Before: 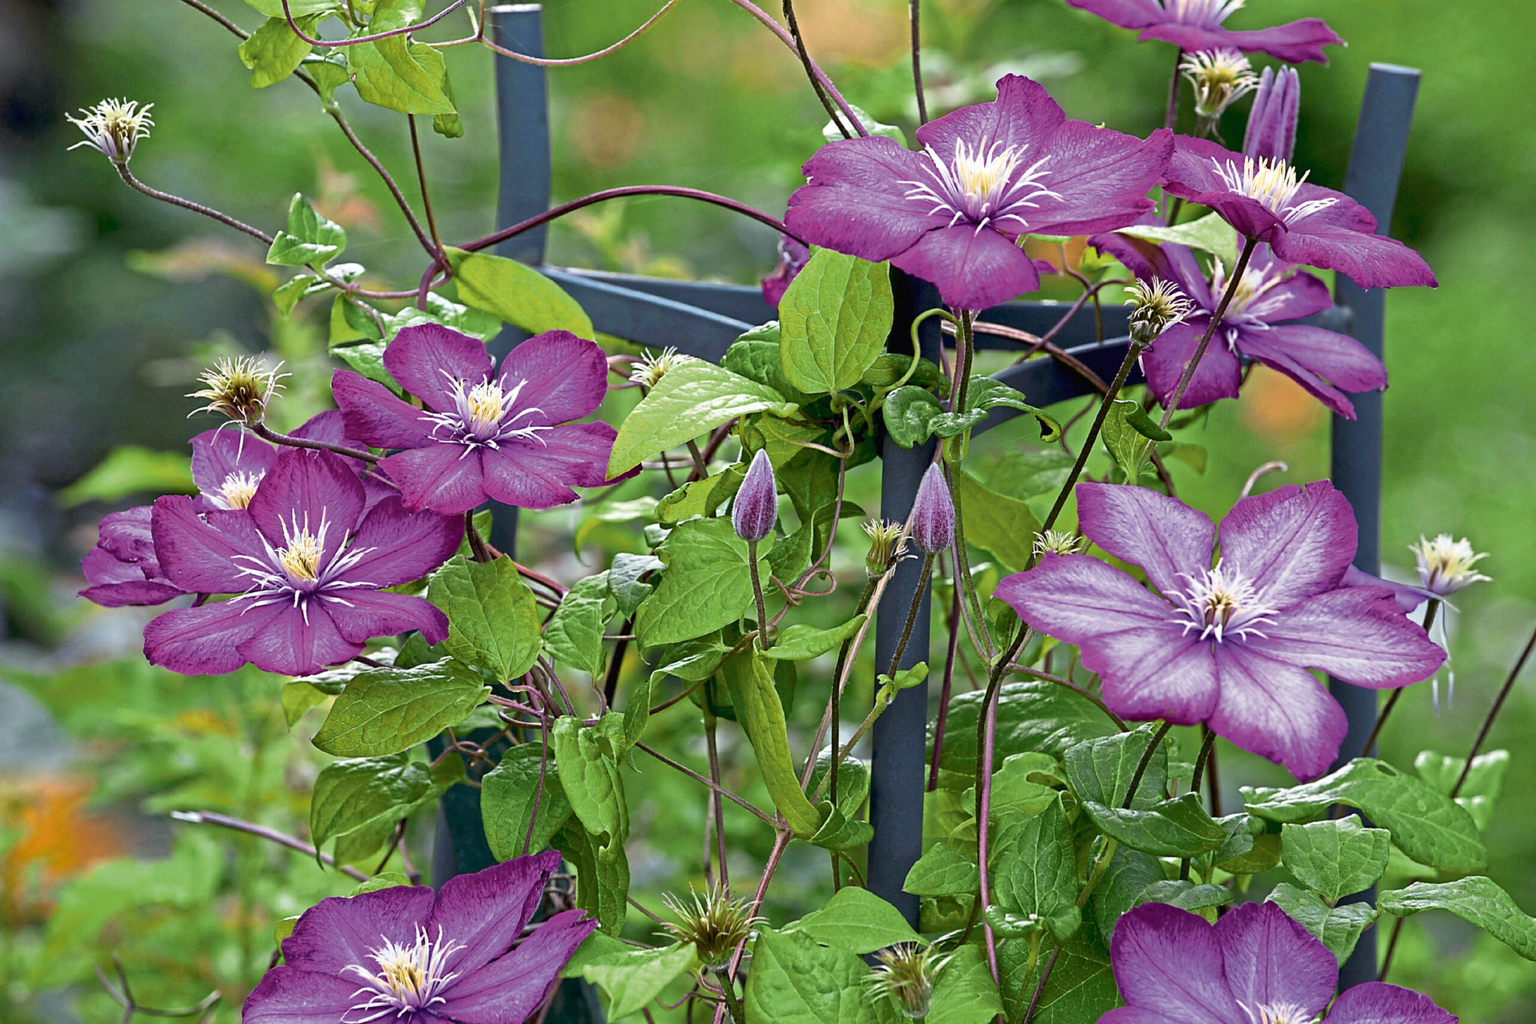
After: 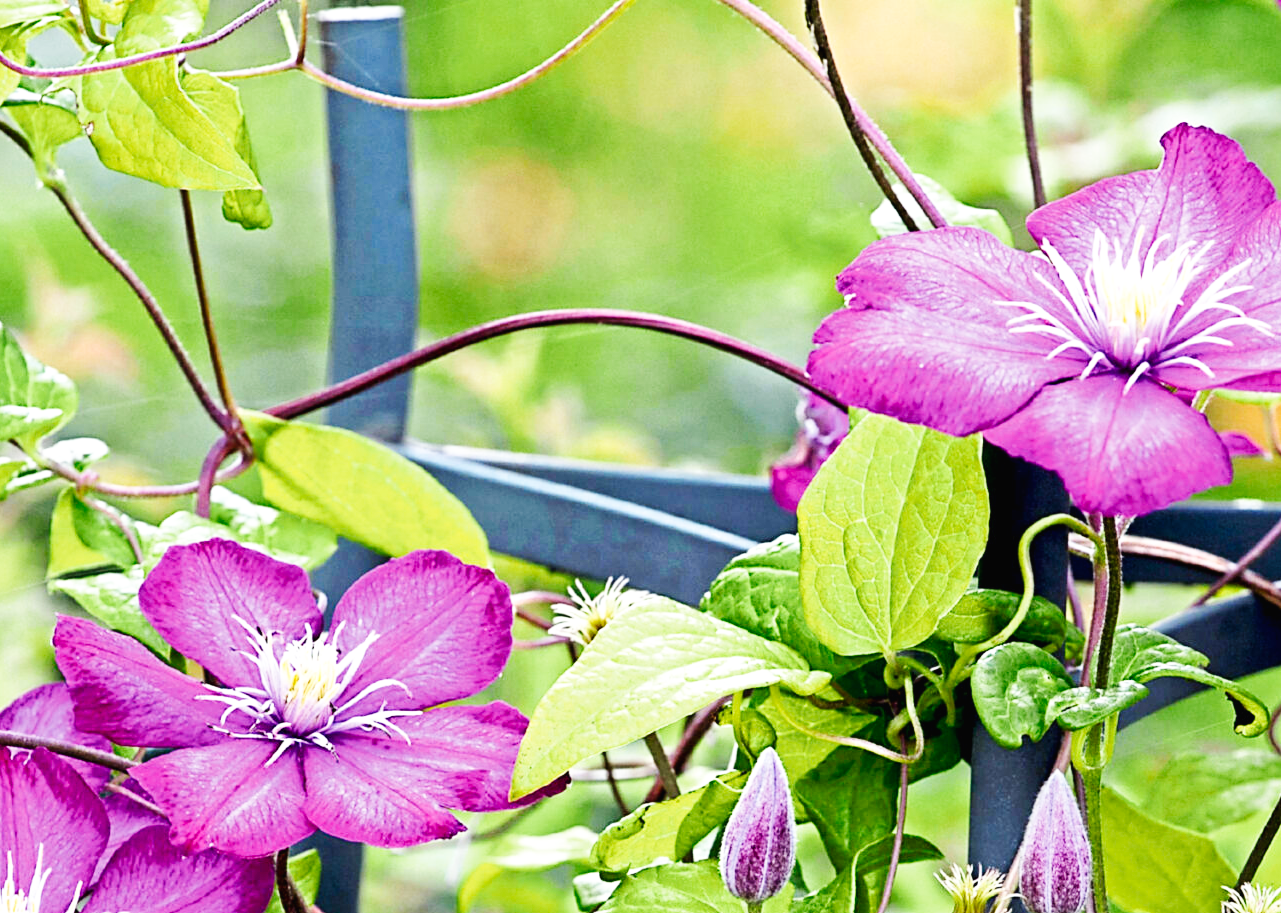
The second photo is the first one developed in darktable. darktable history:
base curve: curves: ch0 [(0, 0.003) (0.001, 0.002) (0.006, 0.004) (0.02, 0.022) (0.048, 0.086) (0.094, 0.234) (0.162, 0.431) (0.258, 0.629) (0.385, 0.8) (0.548, 0.918) (0.751, 0.988) (1, 1)], preserve colors none
crop: left 19.556%, right 30.401%, bottom 46.458%
